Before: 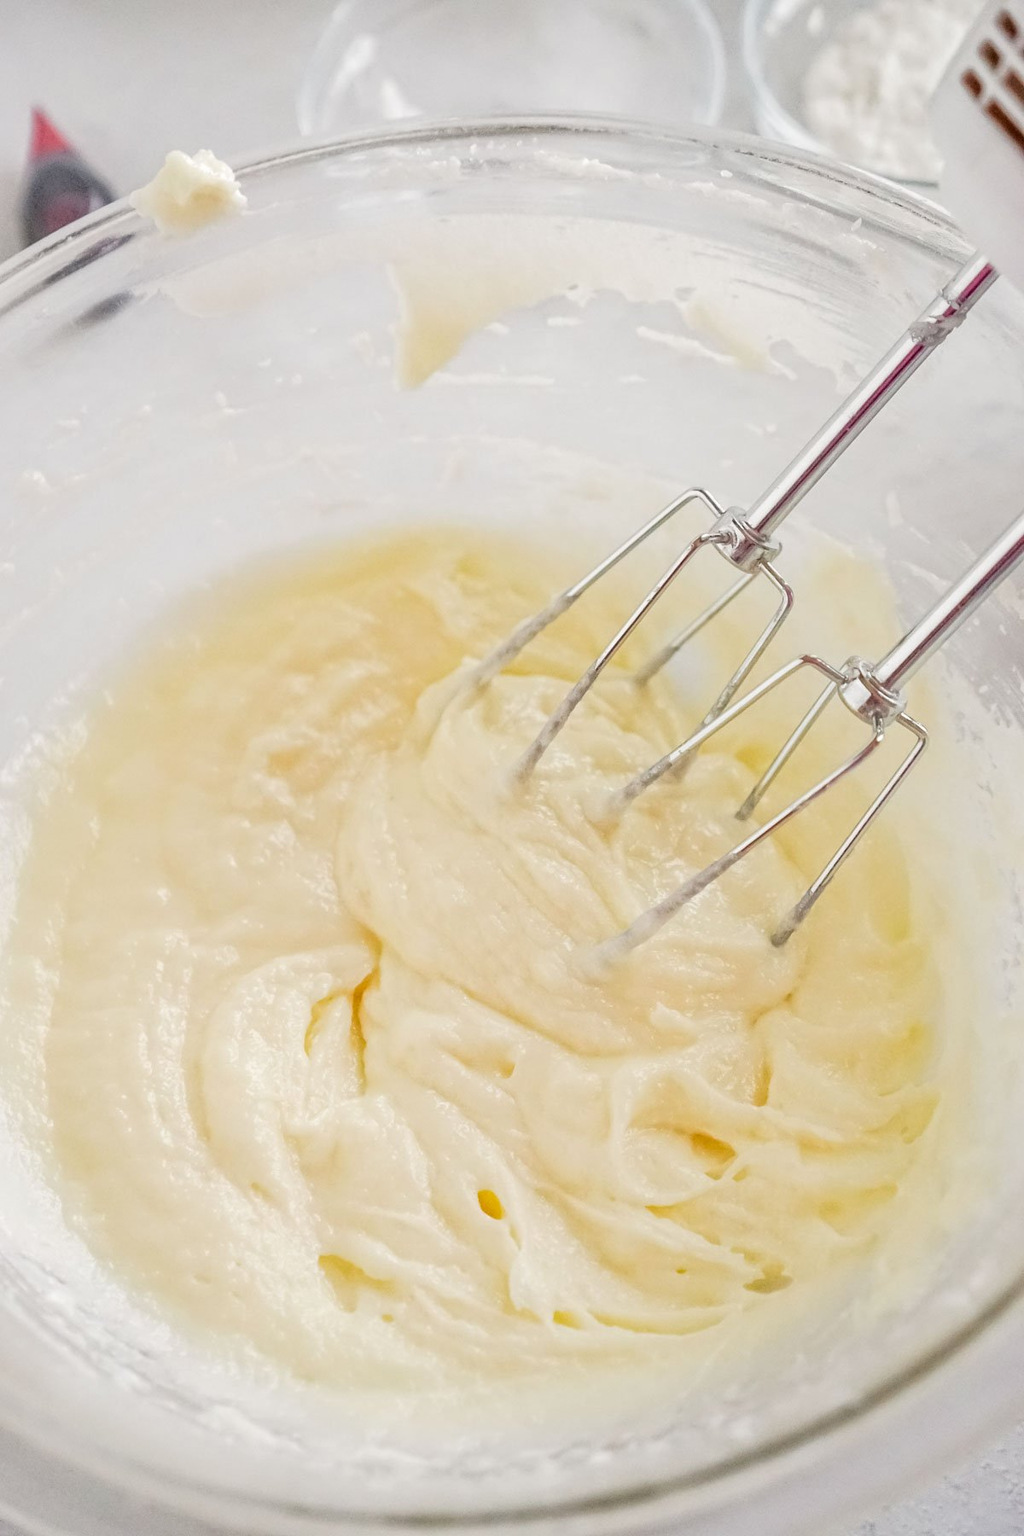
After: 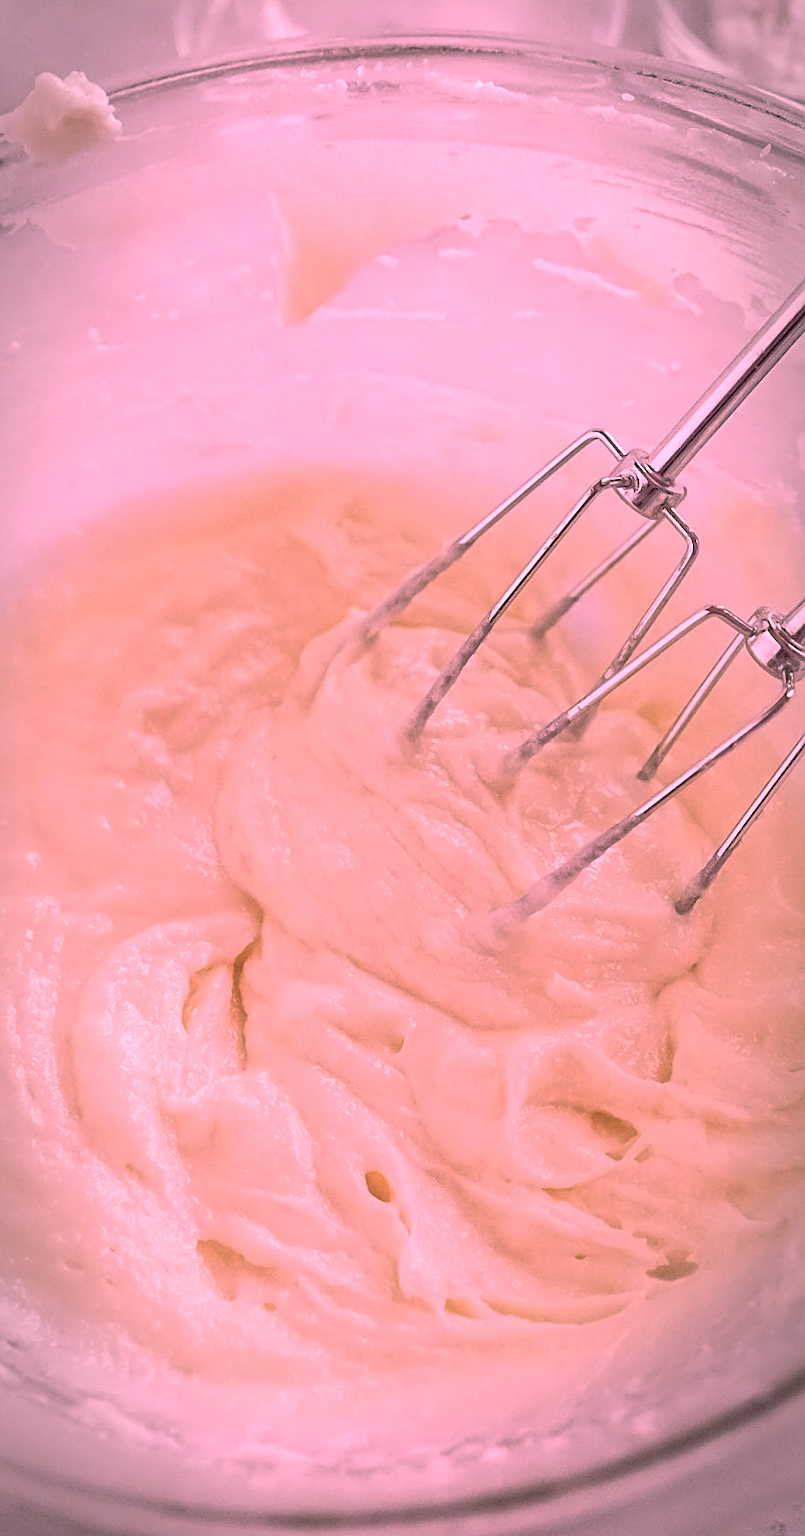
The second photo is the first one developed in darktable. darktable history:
color calibration: output R [1.107, -0.012, -0.003, 0], output B [0, 0, 1.308, 0], x 0.336, y 0.35, temperature 5424.71 K
sharpen: on, module defaults
crop and rotate: left 12.979%, top 5.352%, right 12.588%
contrast brightness saturation: contrast 0.103, saturation -0.353
base curve: curves: ch0 [(0, 0) (0.595, 0.418) (1, 1)], preserve colors none
color correction: highlights a* 14.74, highlights b* 4.81
vignetting: brightness -0.399, saturation -0.31, automatic ratio true, dithering 8-bit output
